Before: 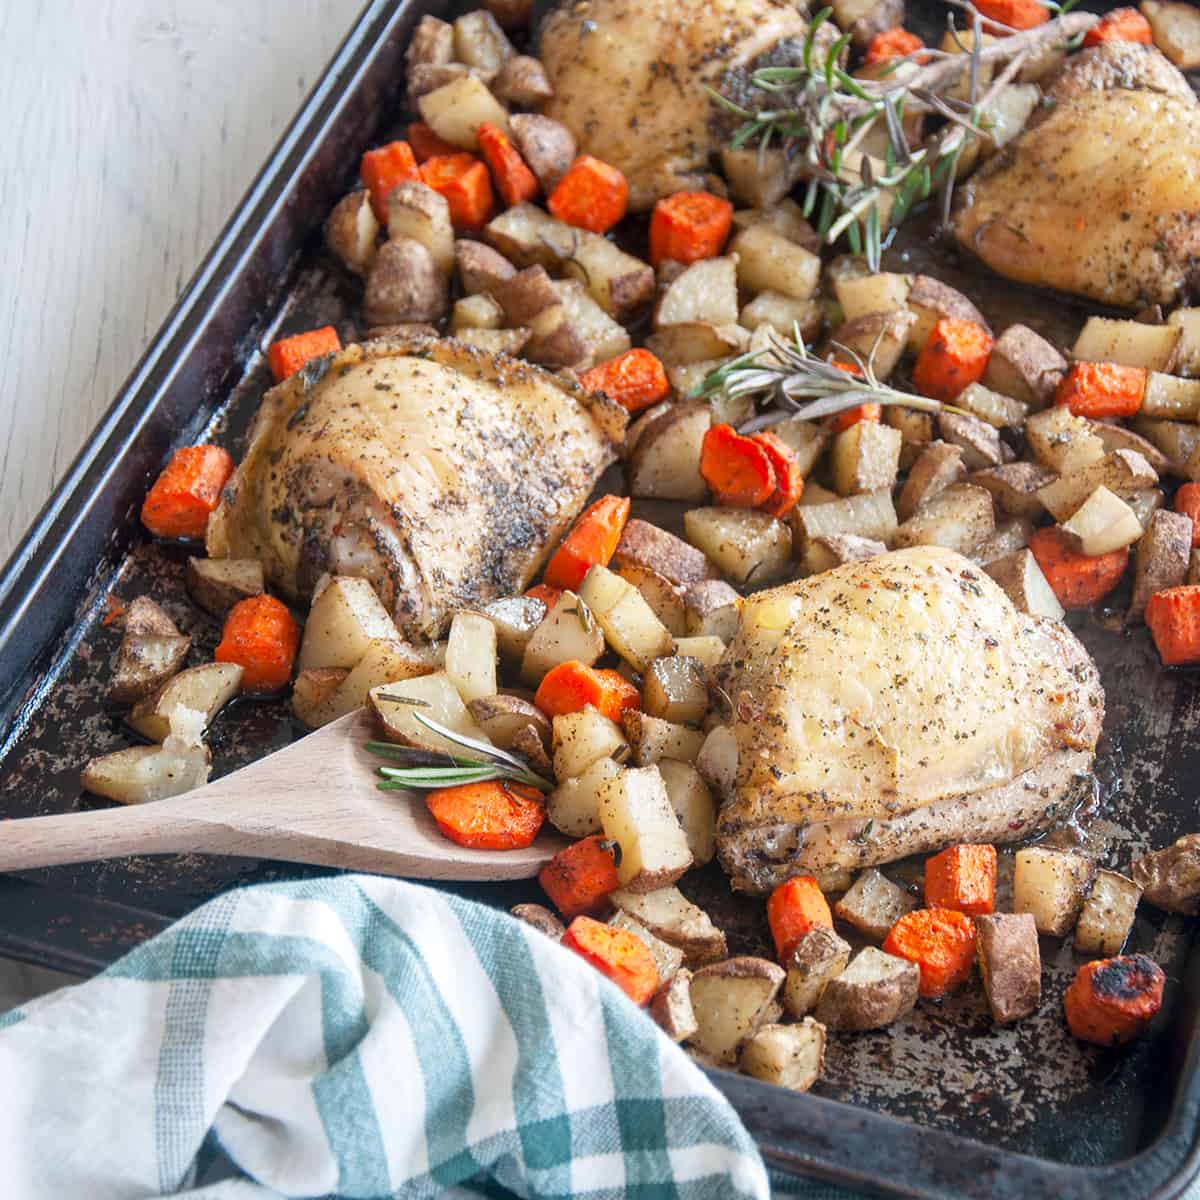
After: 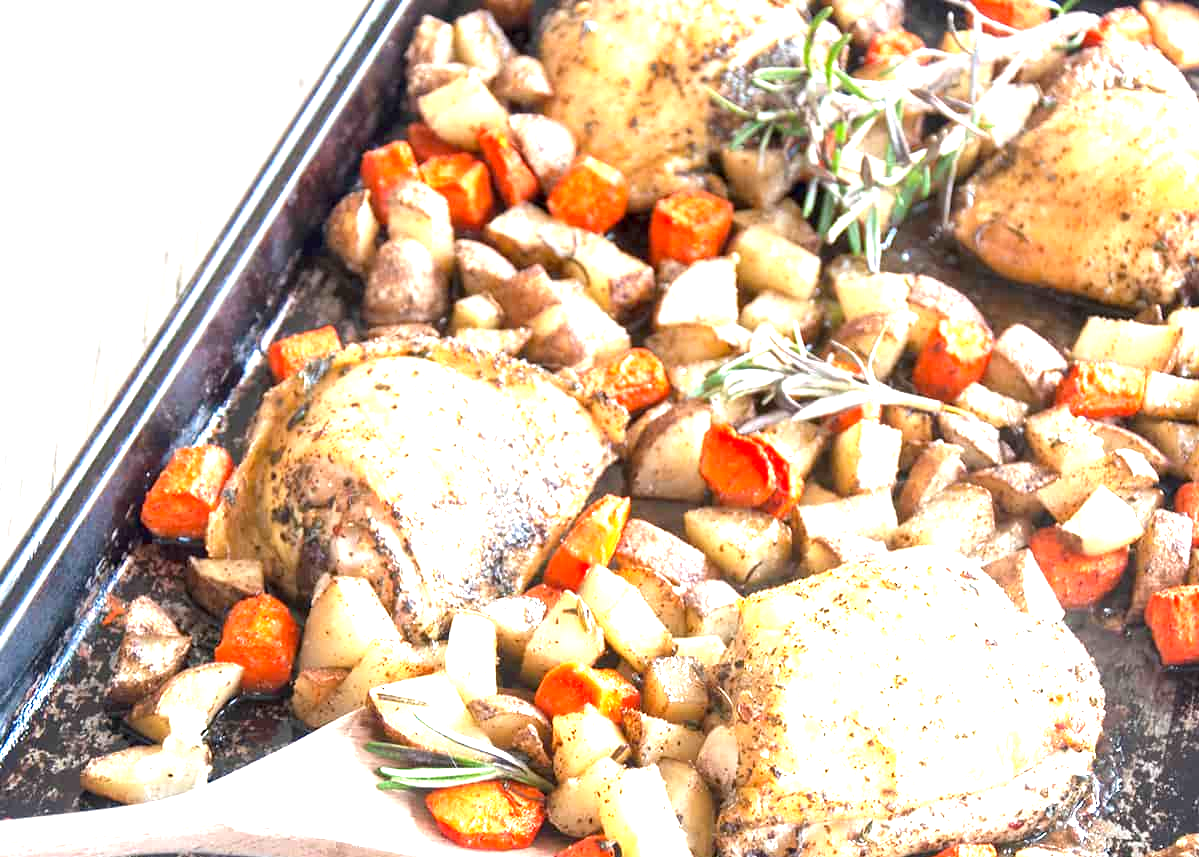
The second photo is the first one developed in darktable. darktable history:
crop: bottom 28.576%
exposure: black level correction 0.001, exposure 1.646 EV, compensate exposure bias true, compensate highlight preservation false
